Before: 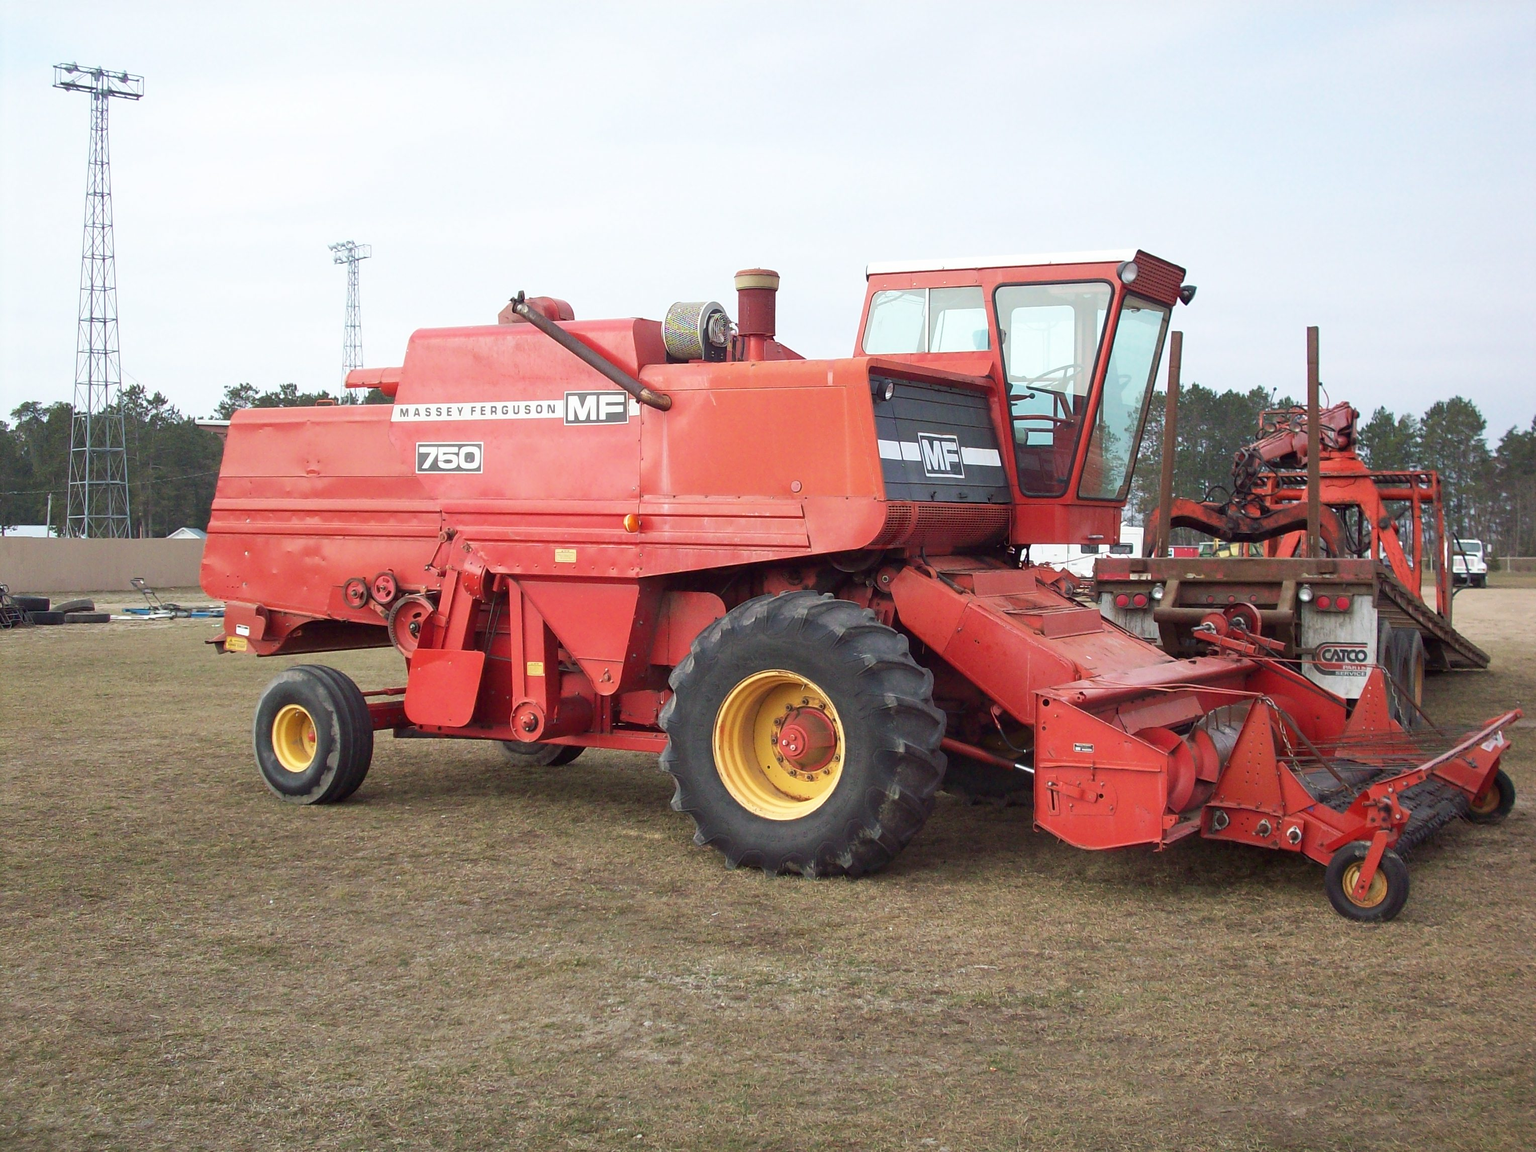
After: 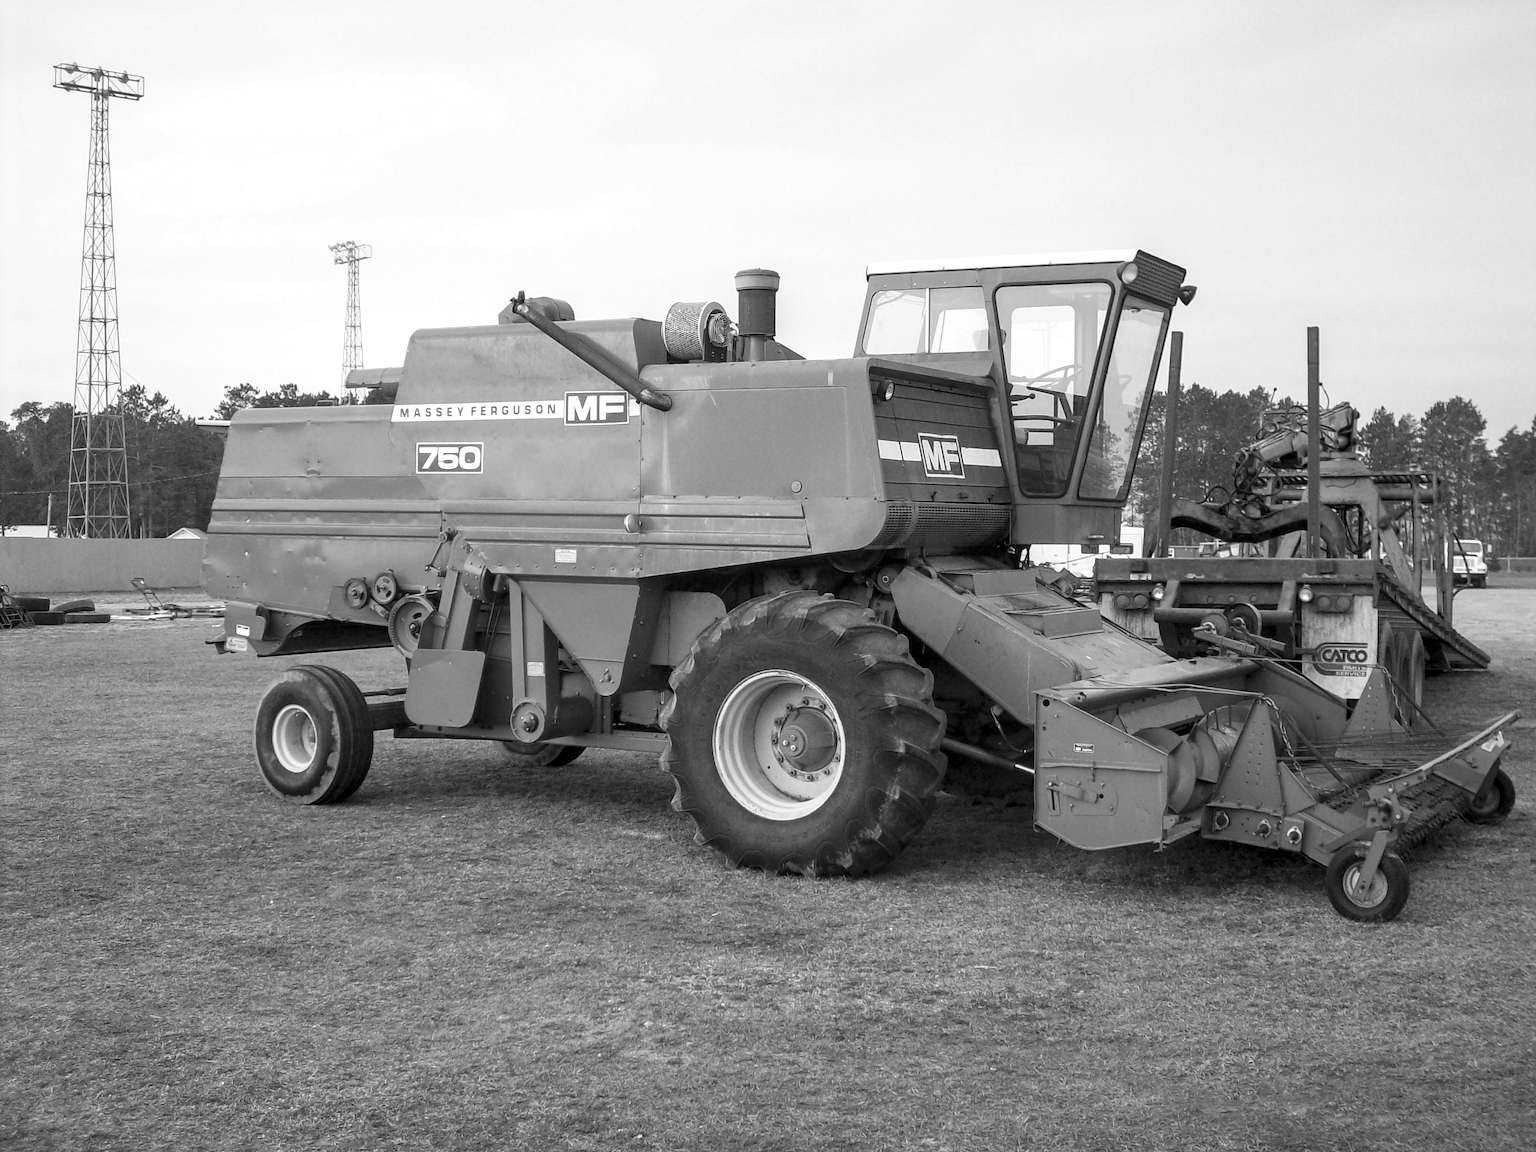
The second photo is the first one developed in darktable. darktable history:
local contrast: detail 130%
haze removal: strength 0.02, distance 0.25, compatibility mode true, adaptive false
monochrome: on, module defaults
